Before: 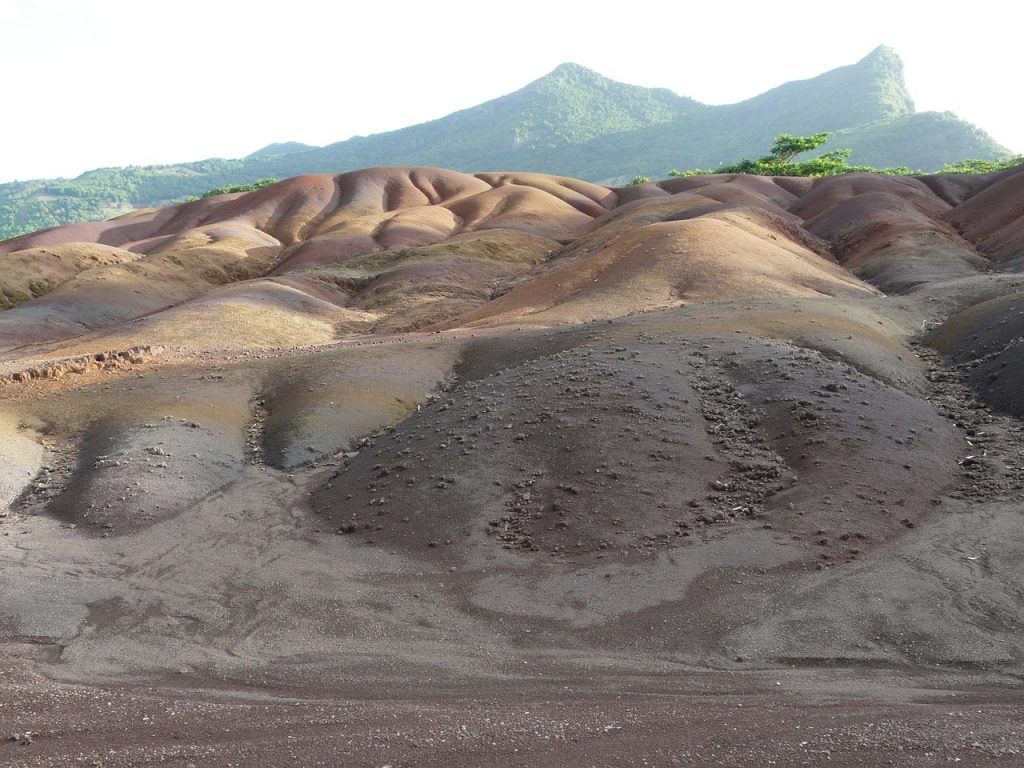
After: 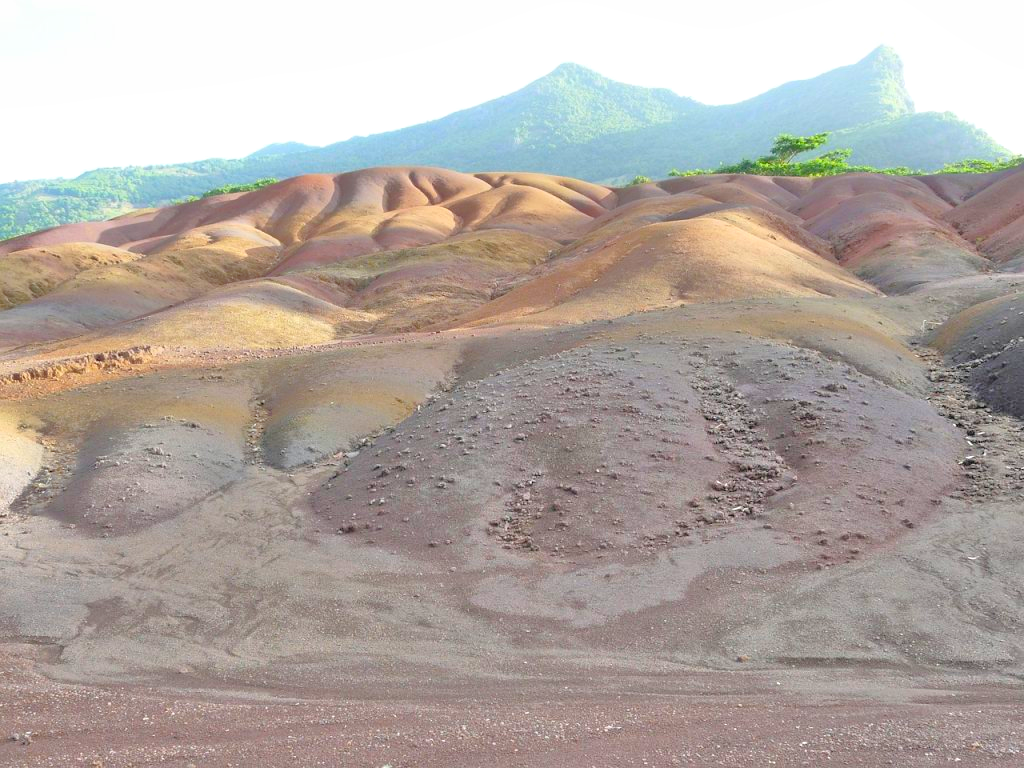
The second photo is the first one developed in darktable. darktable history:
contrast brightness saturation: contrast 0.069, brightness 0.173, saturation 0.414
tone equalizer: -8 EV -0.538 EV, -7 EV -0.326 EV, -6 EV -0.059 EV, -5 EV 0.374 EV, -4 EV 0.986 EV, -3 EV 0.787 EV, -2 EV -0.007 EV, -1 EV 0.143 EV, +0 EV -0.016 EV, luminance estimator HSV value / RGB max
